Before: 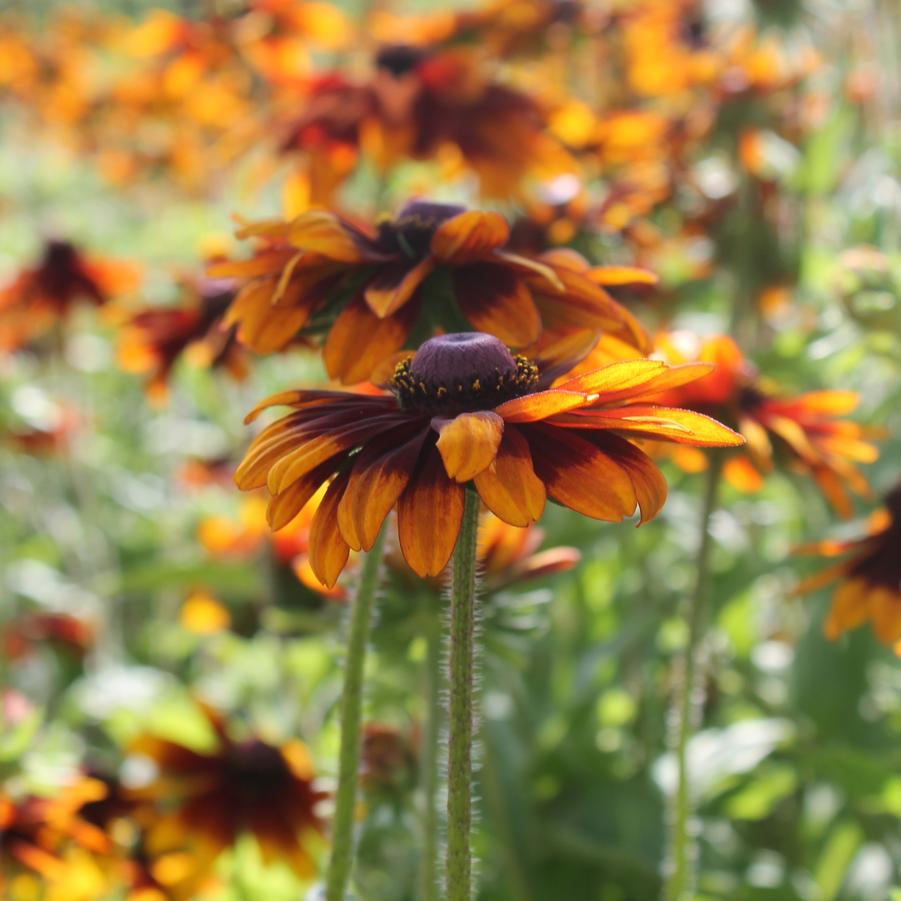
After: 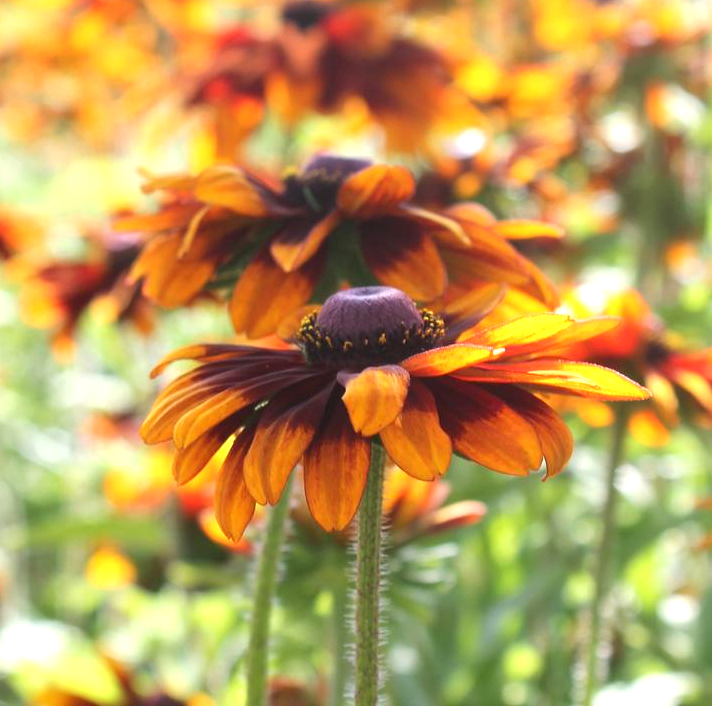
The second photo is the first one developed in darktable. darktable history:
exposure: black level correction 0, exposure 0.701 EV, compensate highlight preservation false
crop and rotate: left 10.439%, top 5.126%, right 10.452%, bottom 16.491%
